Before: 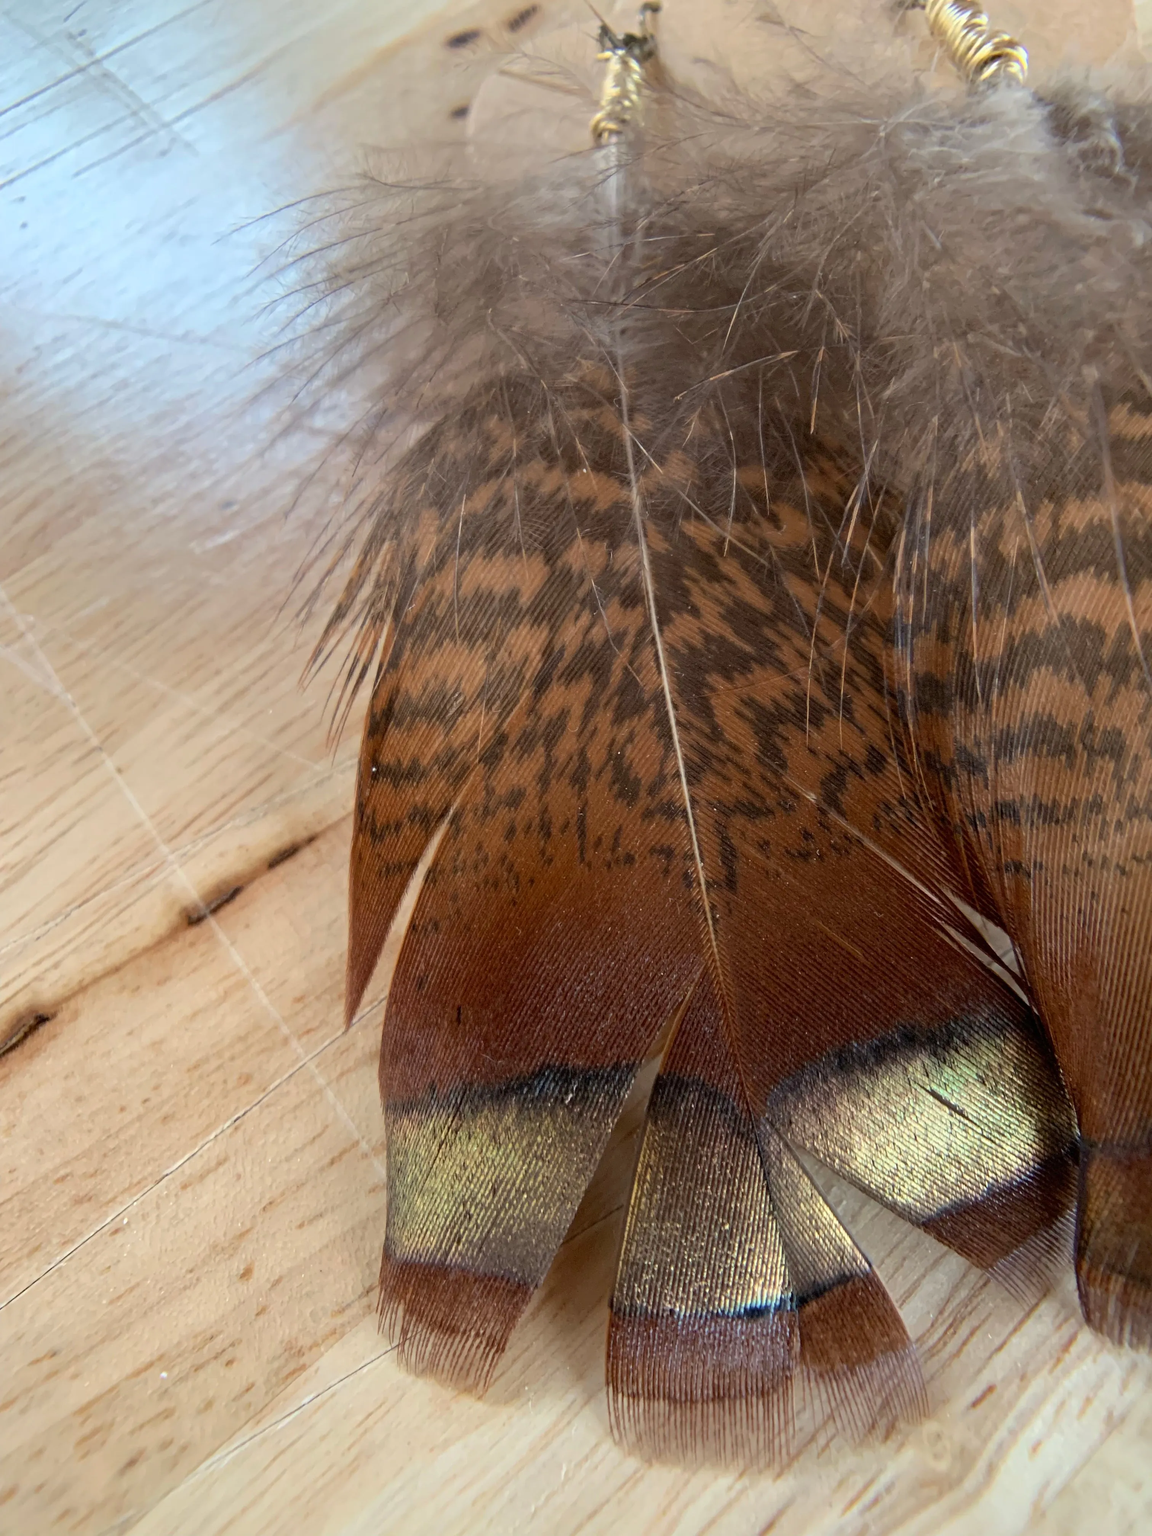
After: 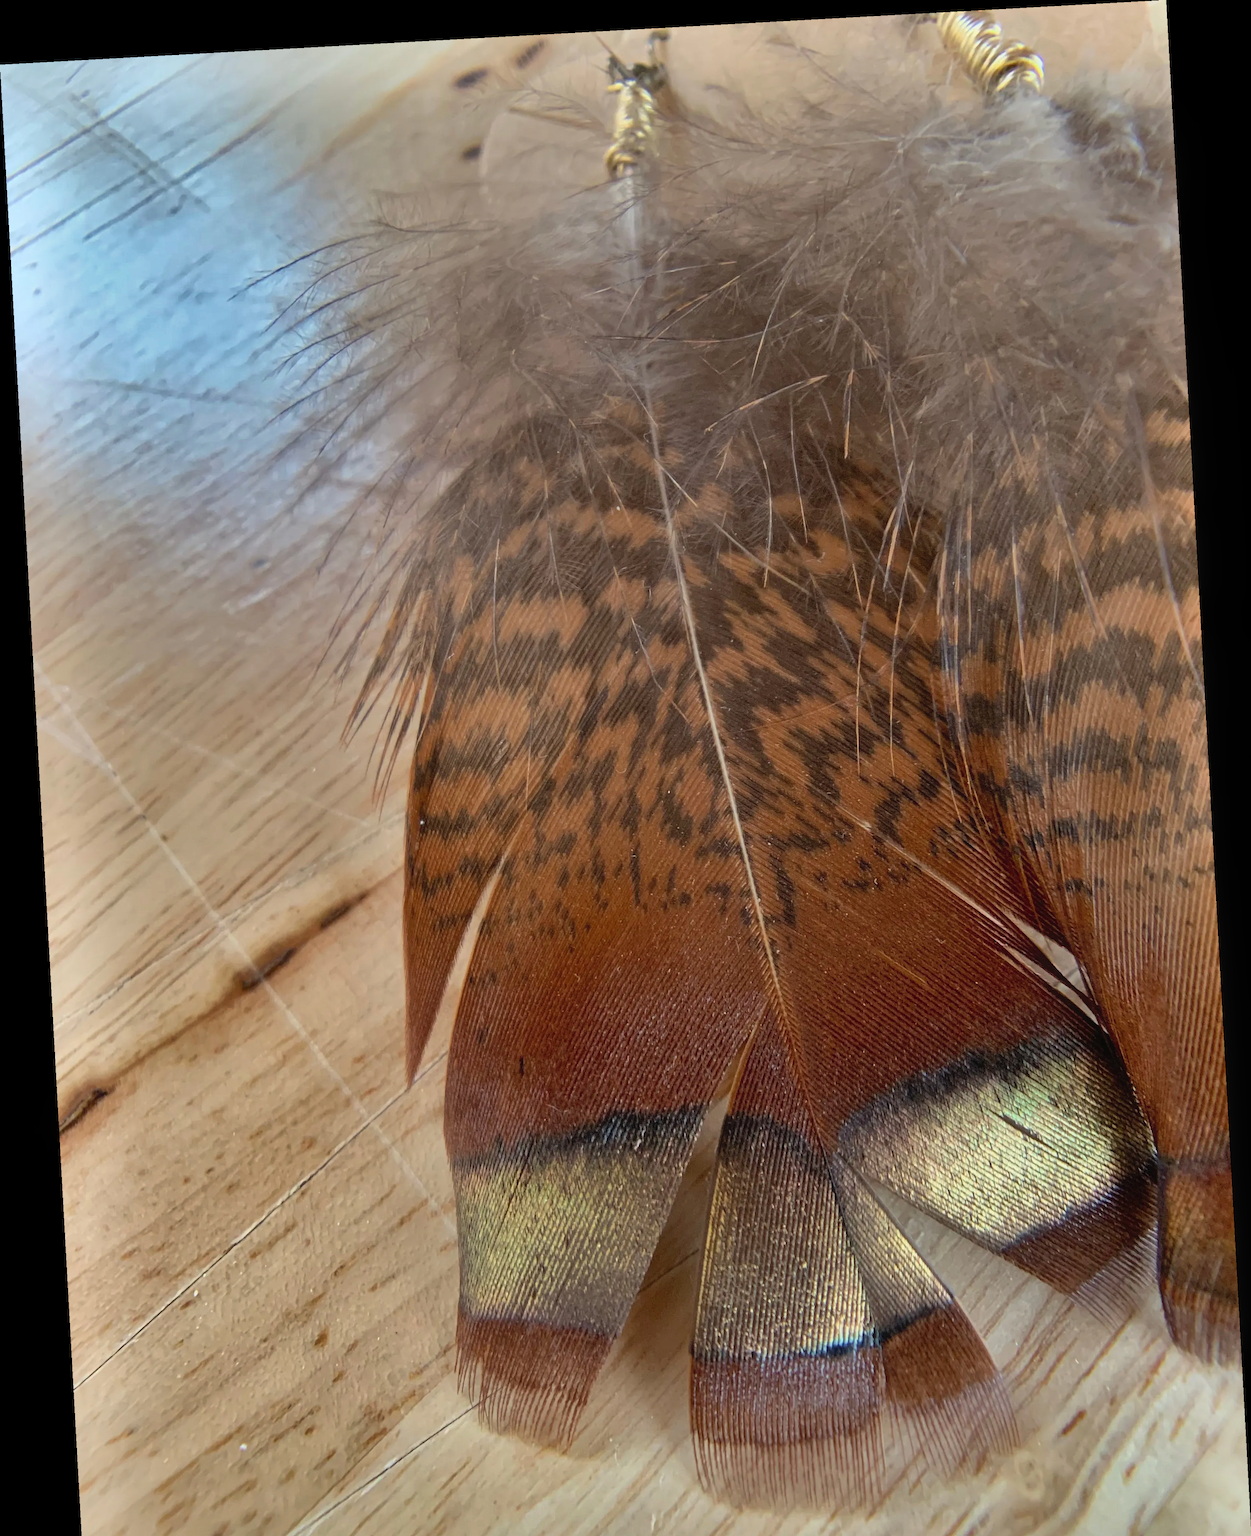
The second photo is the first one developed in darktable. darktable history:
shadows and highlights: white point adjustment 0.1, highlights -70, soften with gaussian
crop and rotate: top 0%, bottom 5.097%
rotate and perspective: rotation -3.18°, automatic cropping off
contrast equalizer: y [[0.5, 0.488, 0.462, 0.461, 0.491, 0.5], [0.5 ×6], [0.5 ×6], [0 ×6], [0 ×6]]
